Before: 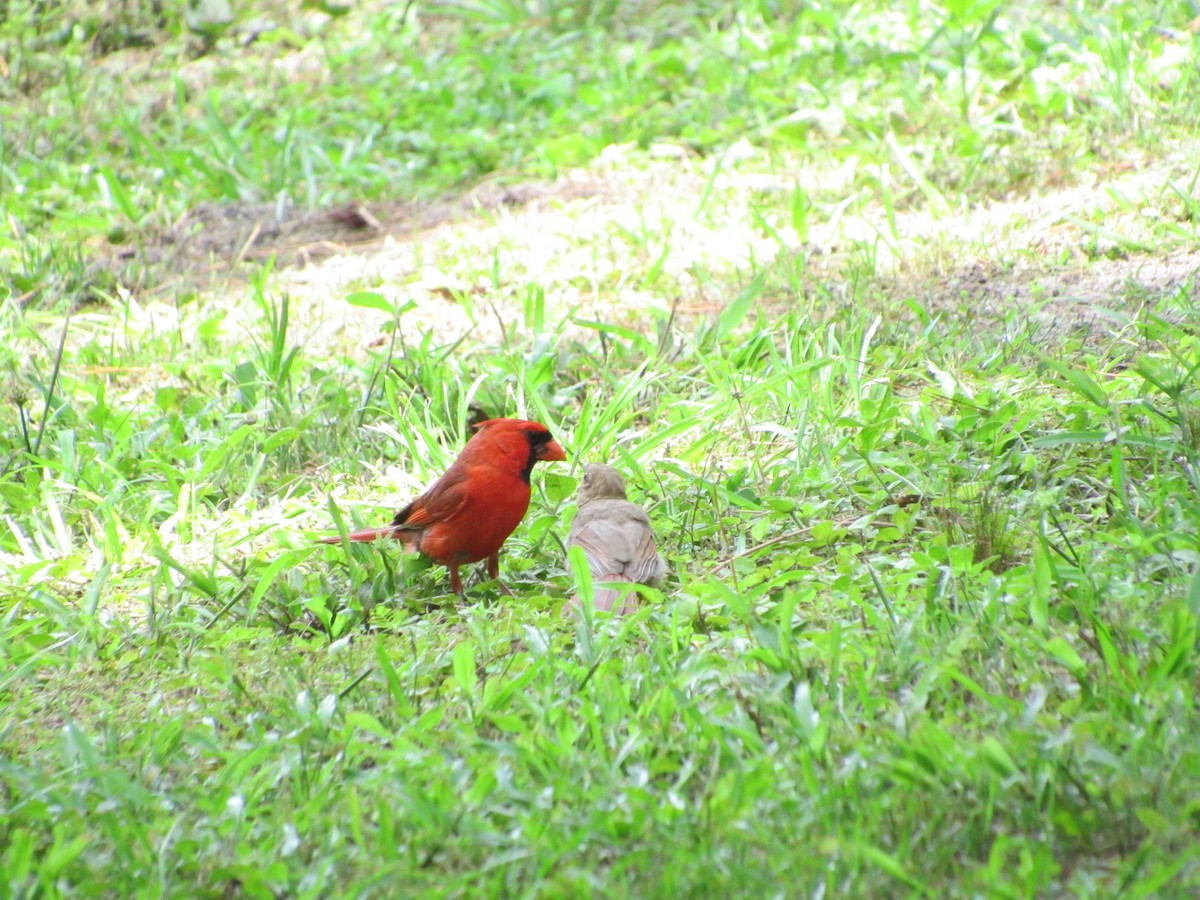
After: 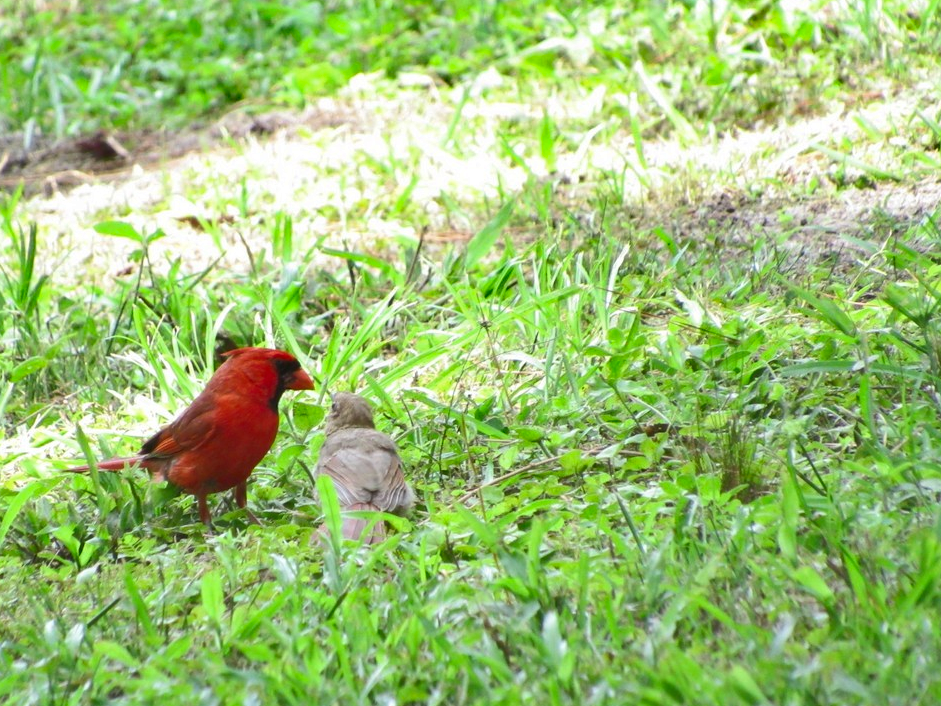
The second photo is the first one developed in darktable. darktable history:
shadows and highlights: soften with gaussian
crop and rotate: left 21.065%, top 7.934%, right 0.464%, bottom 13.519%
